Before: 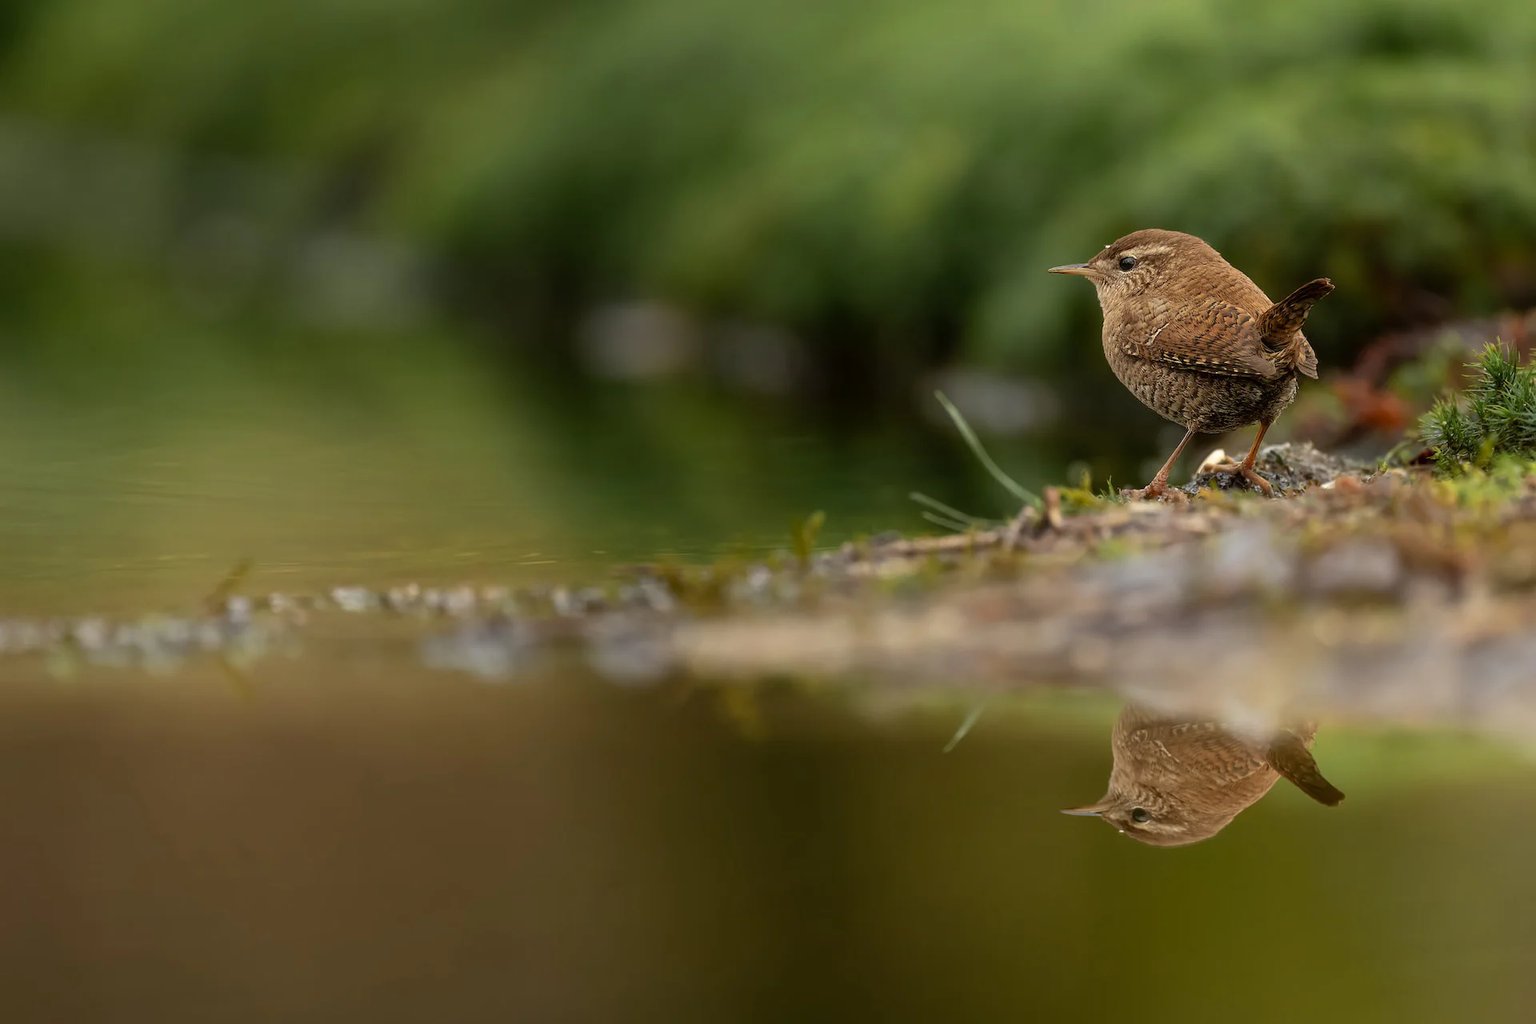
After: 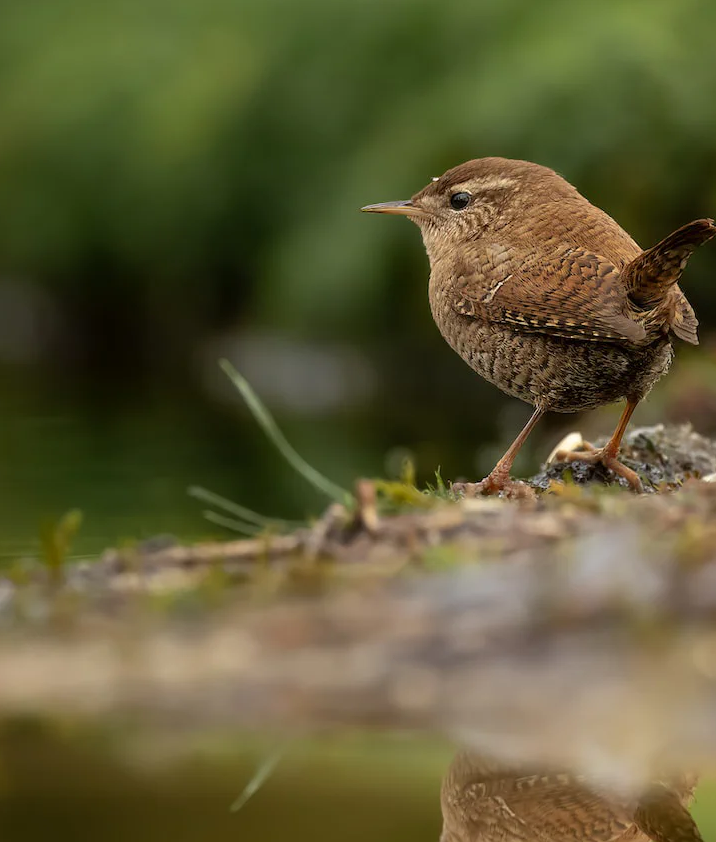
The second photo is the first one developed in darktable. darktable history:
crop and rotate: left 49.46%, top 10.148%, right 13.248%, bottom 24.011%
